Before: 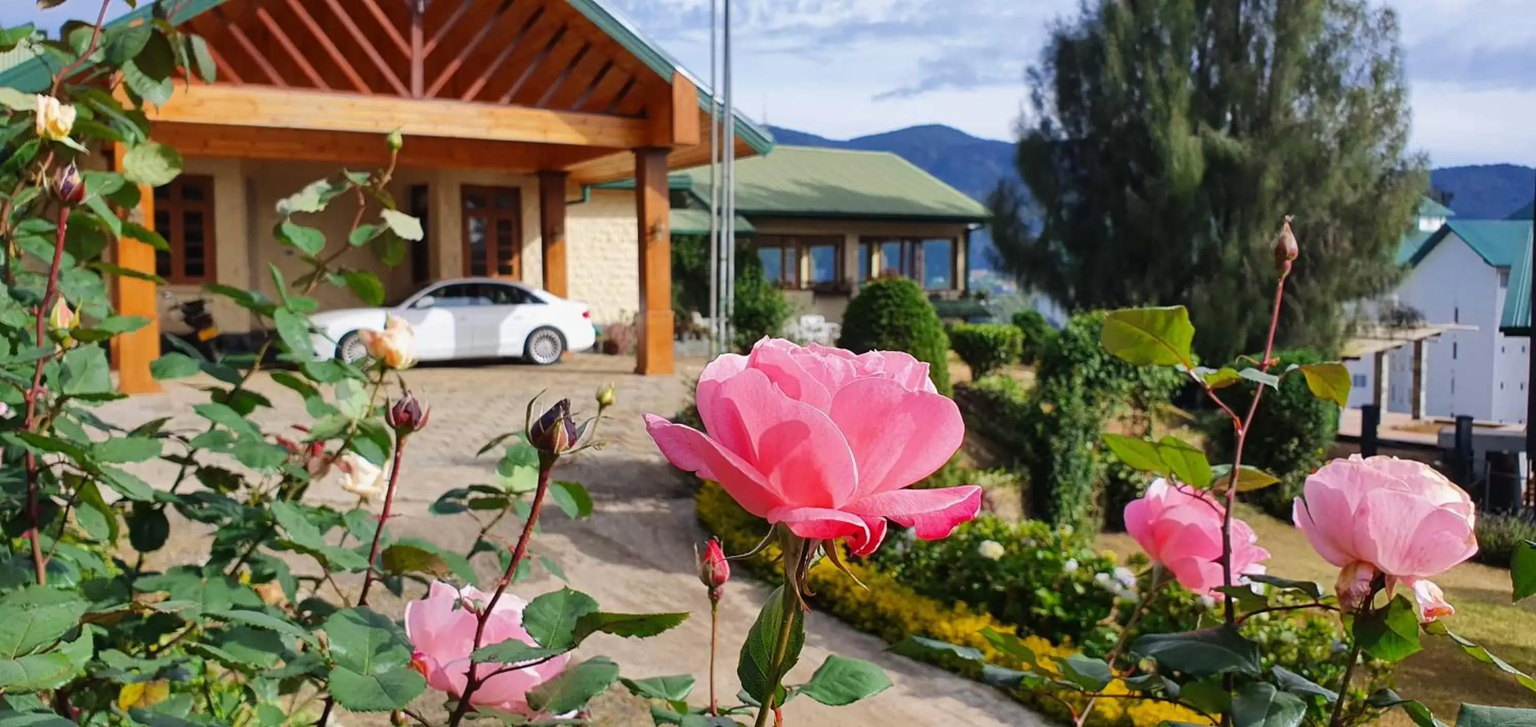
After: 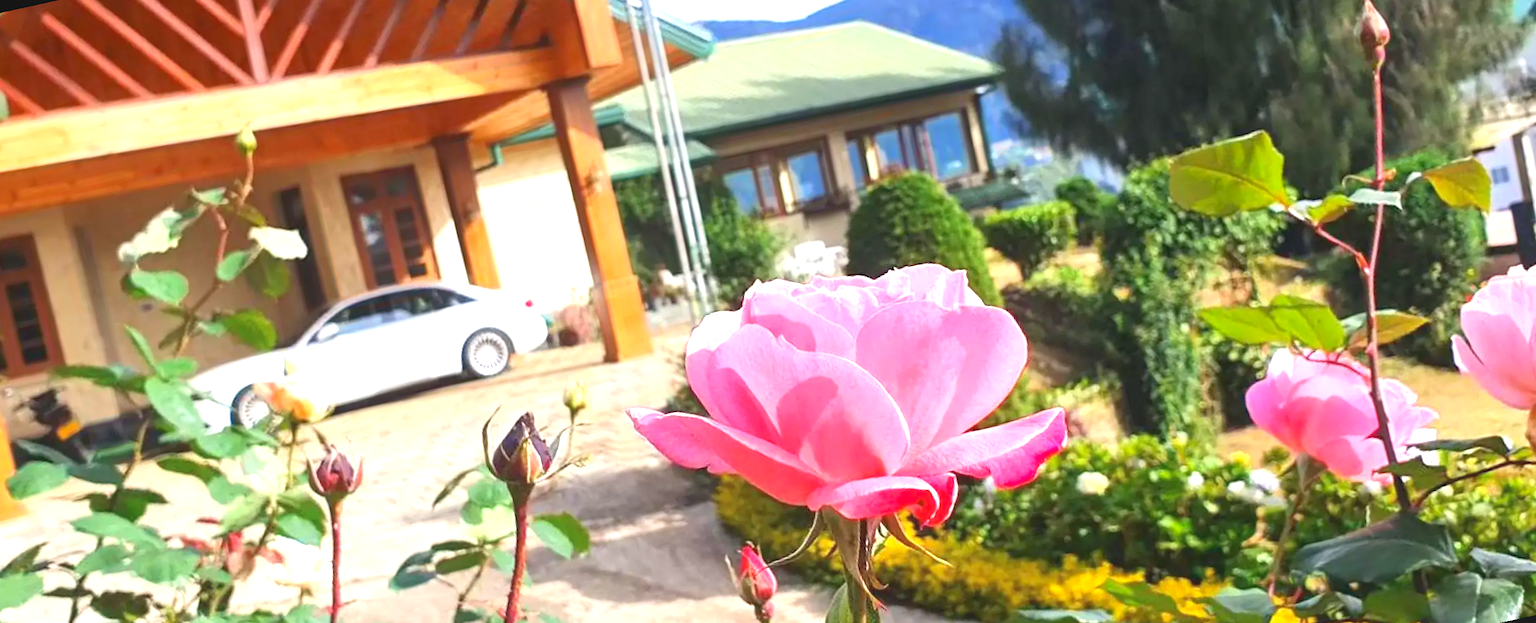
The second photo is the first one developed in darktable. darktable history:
local contrast: highlights 68%, shadows 68%, detail 82%, midtone range 0.325
rotate and perspective: rotation -14.8°, crop left 0.1, crop right 0.903, crop top 0.25, crop bottom 0.748
exposure: black level correction 0, exposure 1.4 EV, compensate highlight preservation false
crop and rotate: angle -2.38°
